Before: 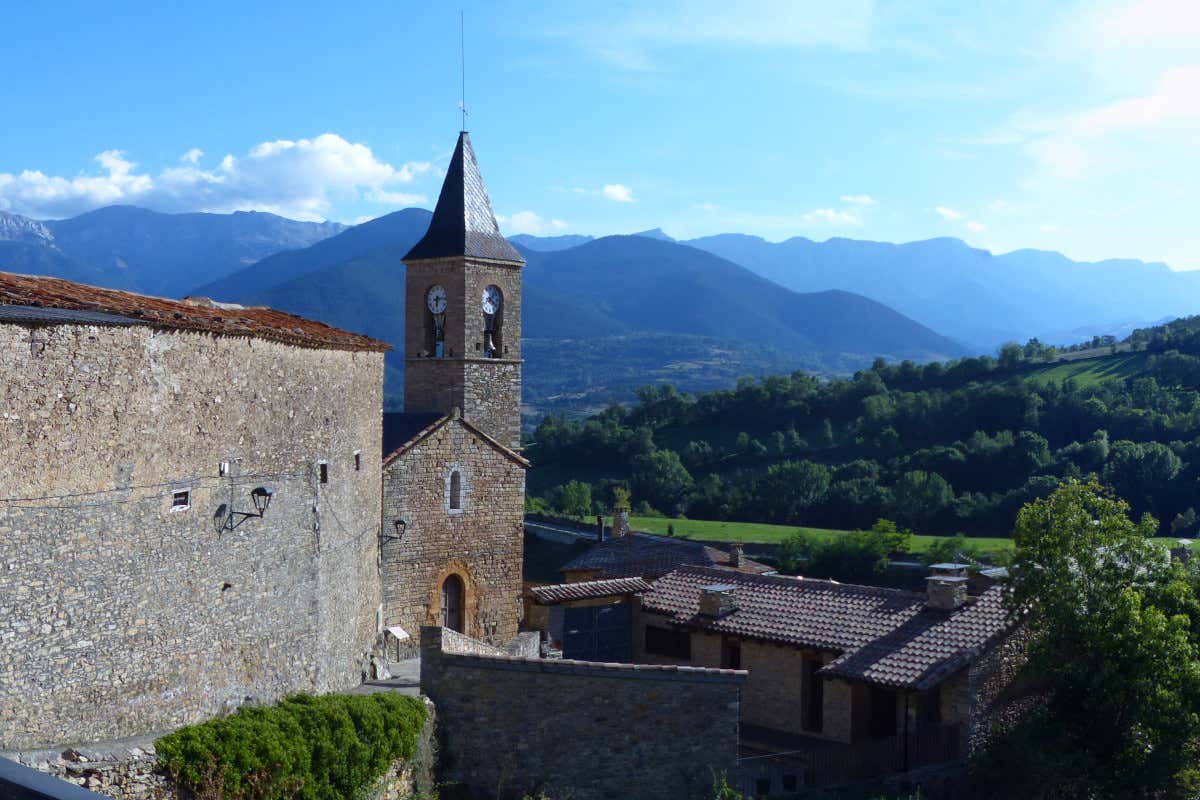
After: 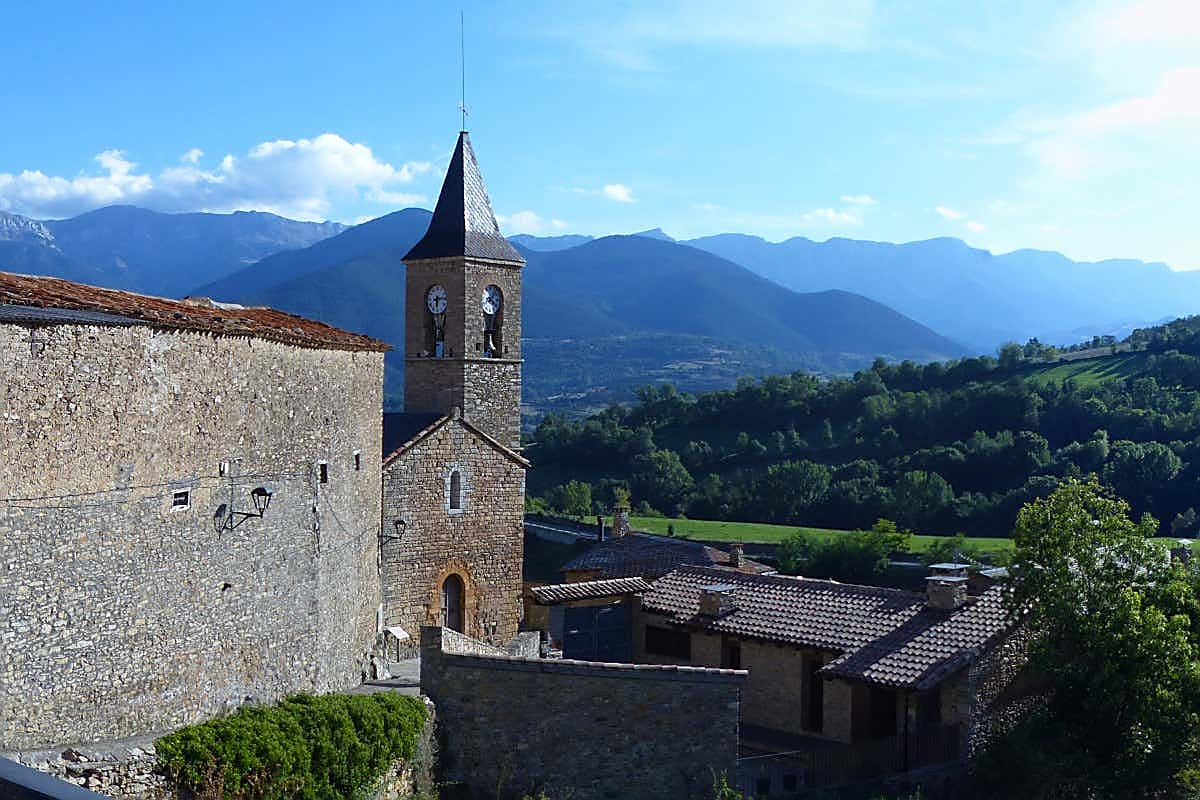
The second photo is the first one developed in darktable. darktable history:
sharpen: radius 1.364, amount 1.239, threshold 0.839
